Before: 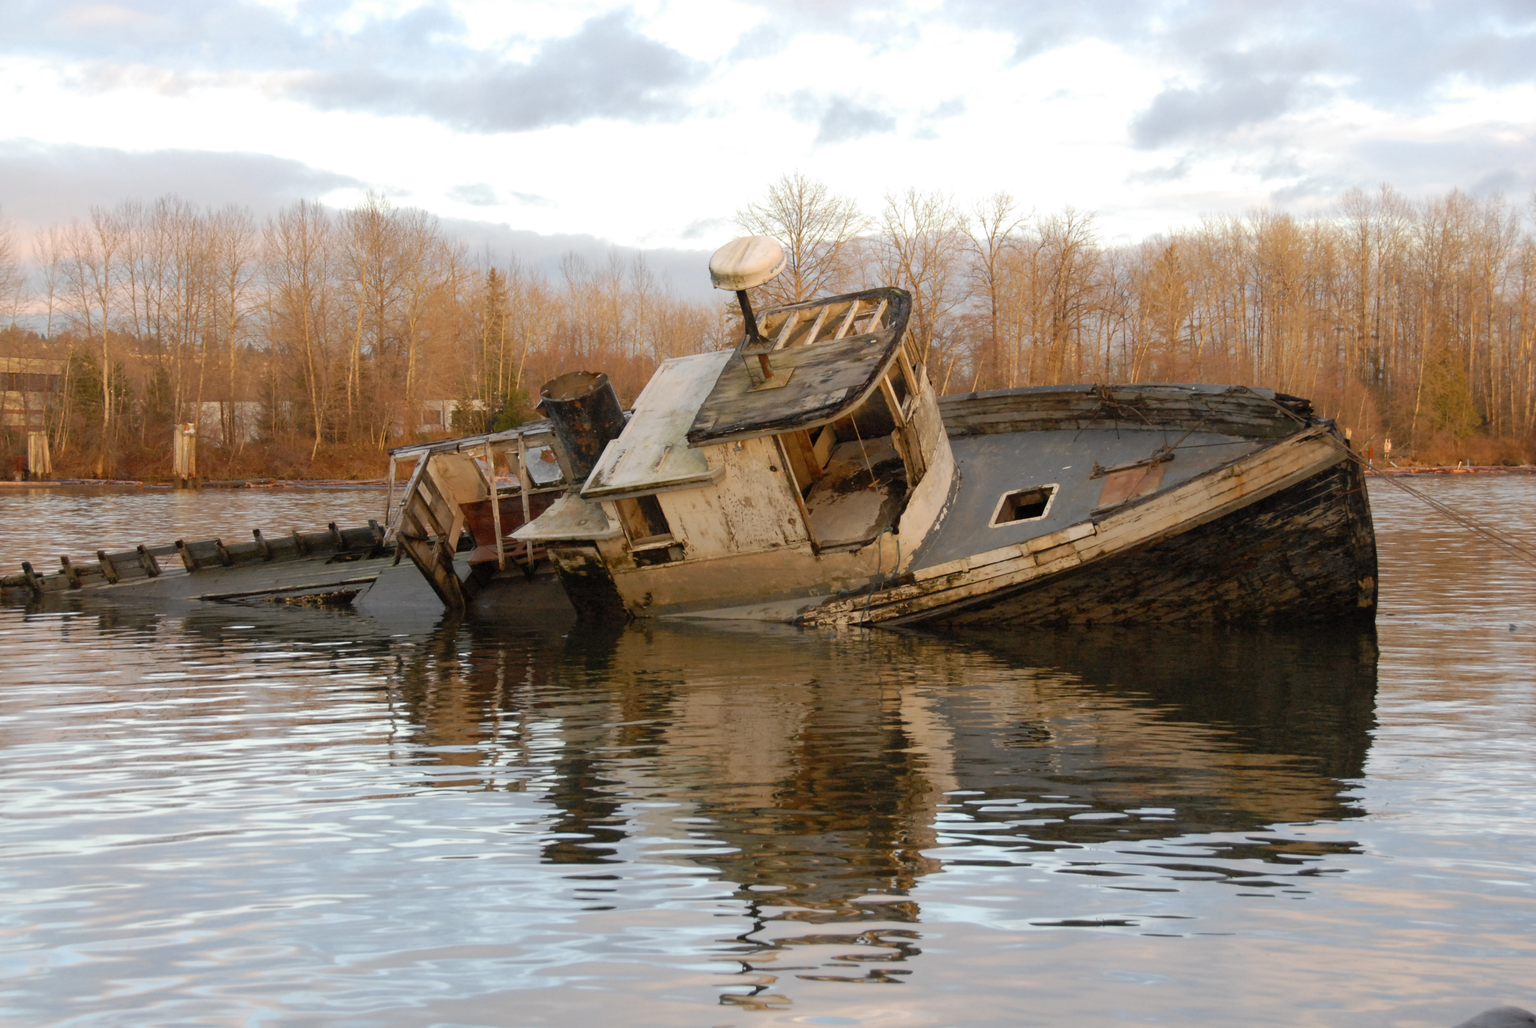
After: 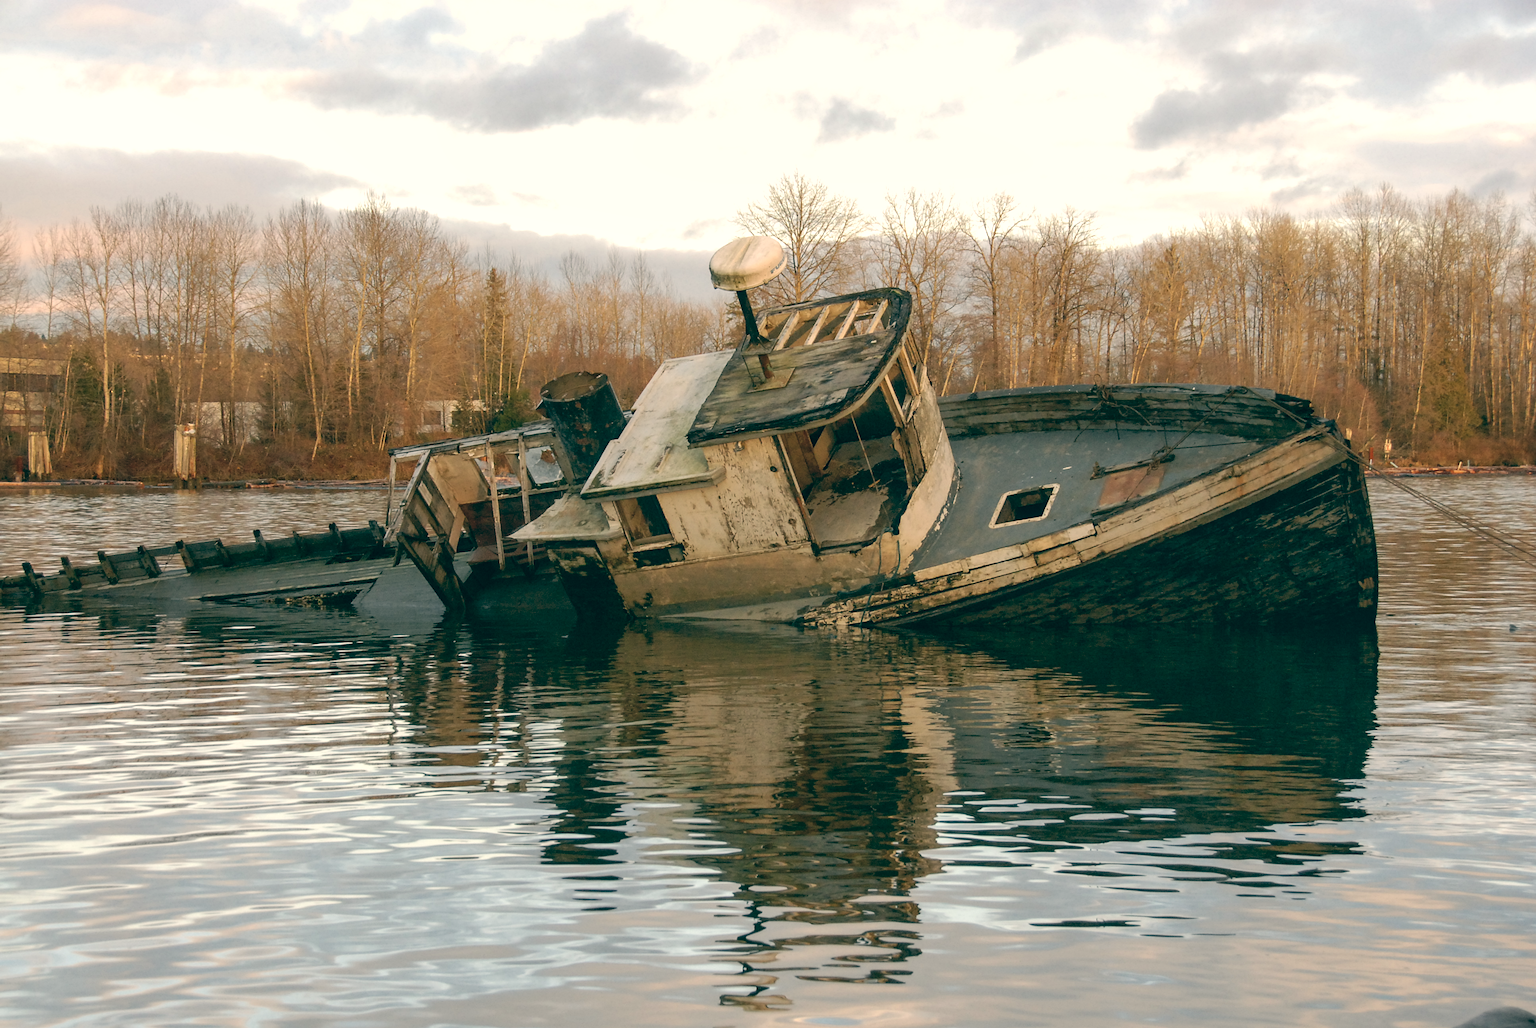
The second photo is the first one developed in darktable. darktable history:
color balance: lift [1.005, 0.99, 1.007, 1.01], gamma [1, 0.979, 1.011, 1.021], gain [0.923, 1.098, 1.025, 0.902], input saturation 90.45%, contrast 7.73%, output saturation 105.91%
sharpen: on, module defaults
local contrast: on, module defaults
